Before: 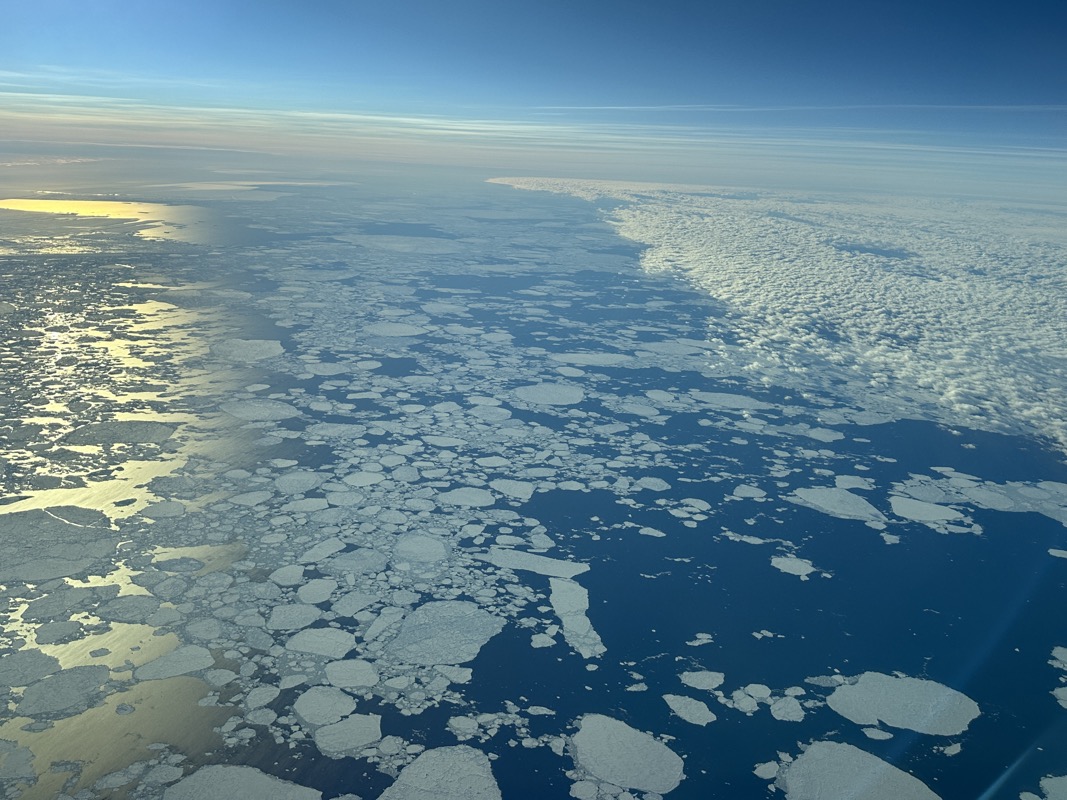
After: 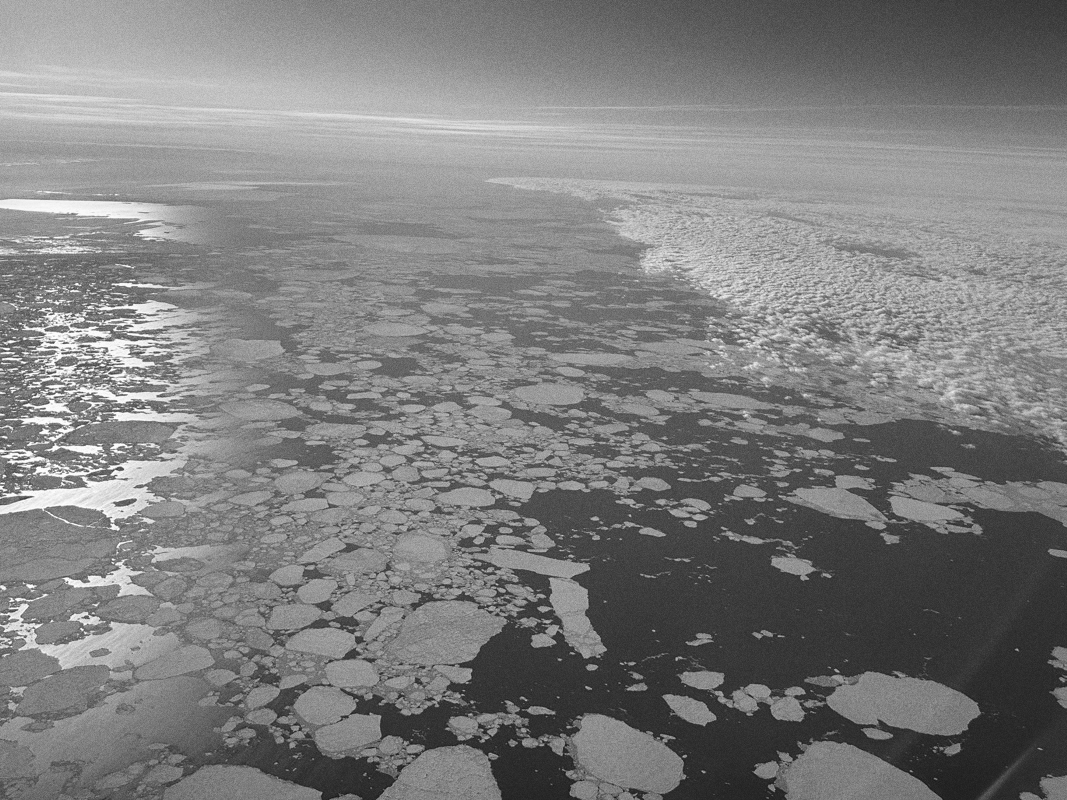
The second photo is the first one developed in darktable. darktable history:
monochrome: on, module defaults
grain: coarseness 0.09 ISO
